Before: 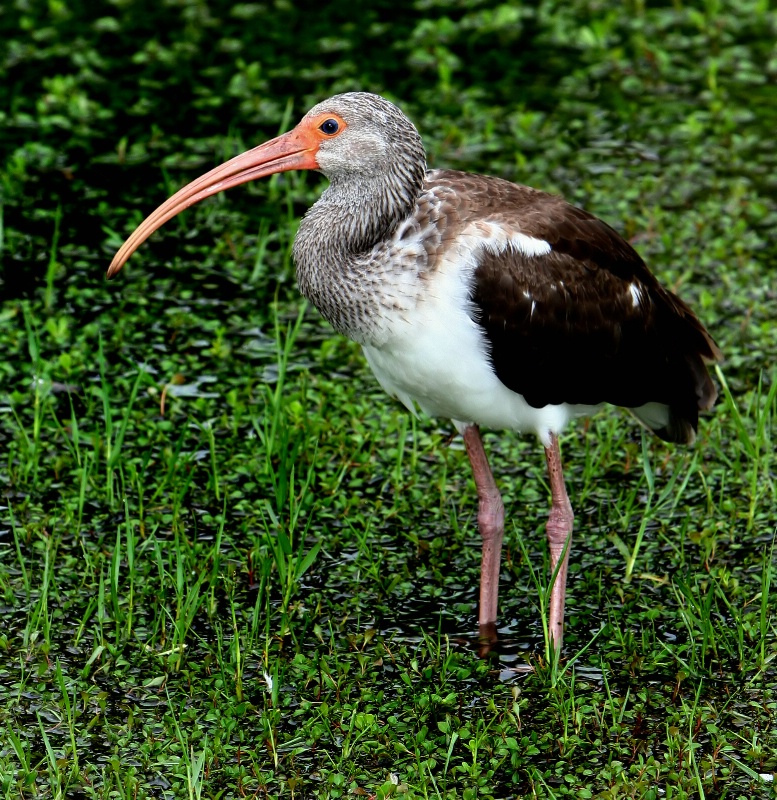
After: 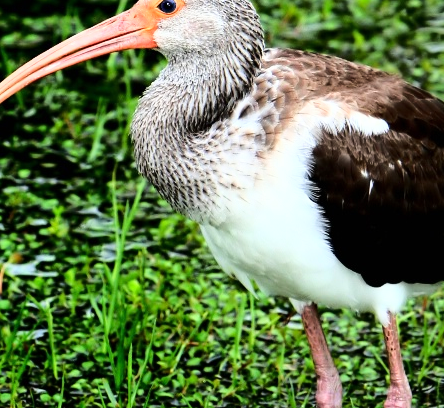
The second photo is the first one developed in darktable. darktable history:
crop: left 20.88%, top 15.187%, right 21.94%, bottom 33.745%
base curve: curves: ch0 [(0, 0) (0.032, 0.037) (0.105, 0.228) (0.435, 0.76) (0.856, 0.983) (1, 1)]
